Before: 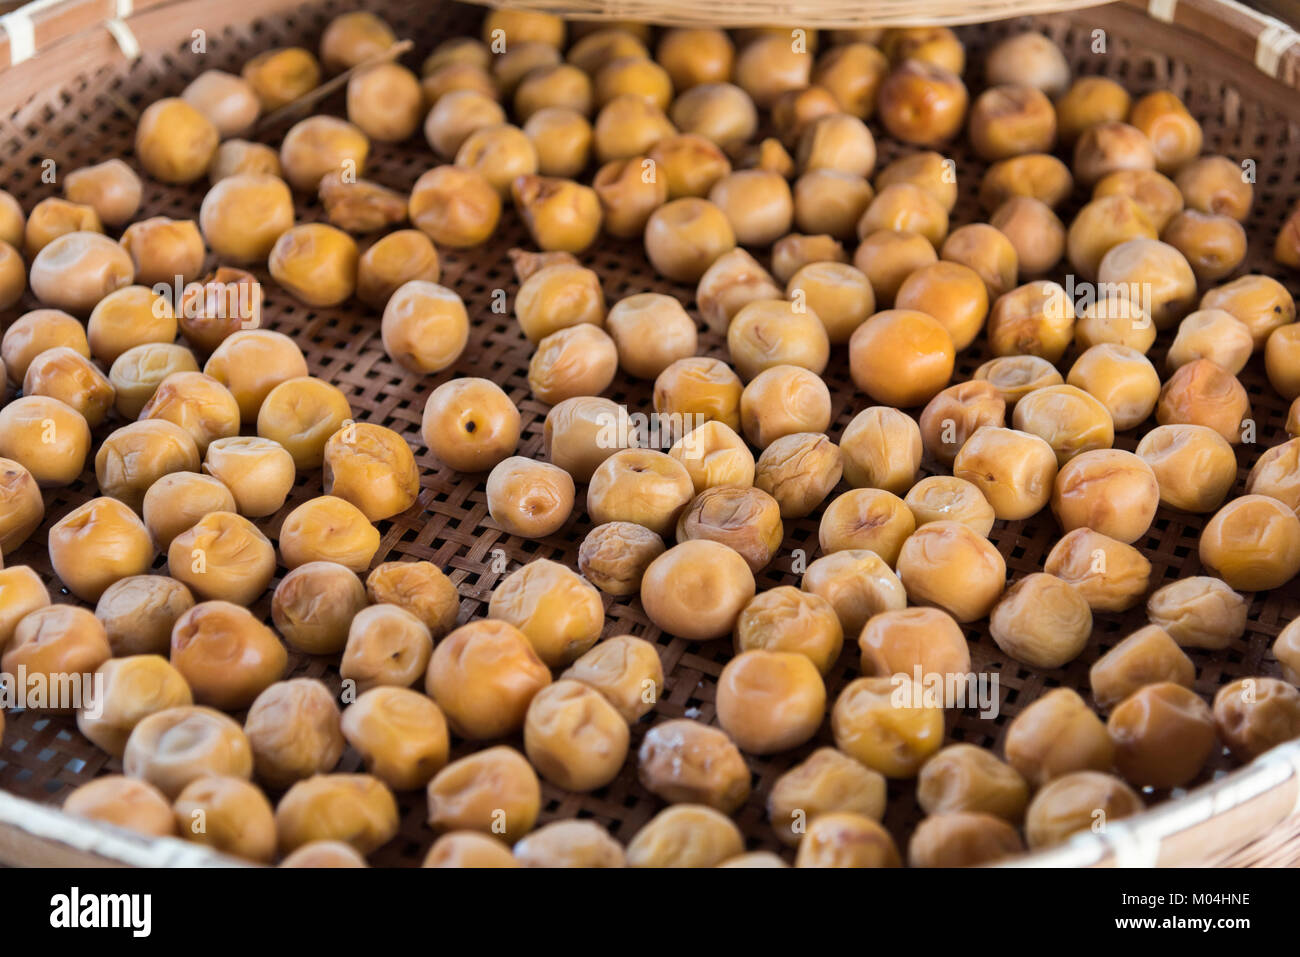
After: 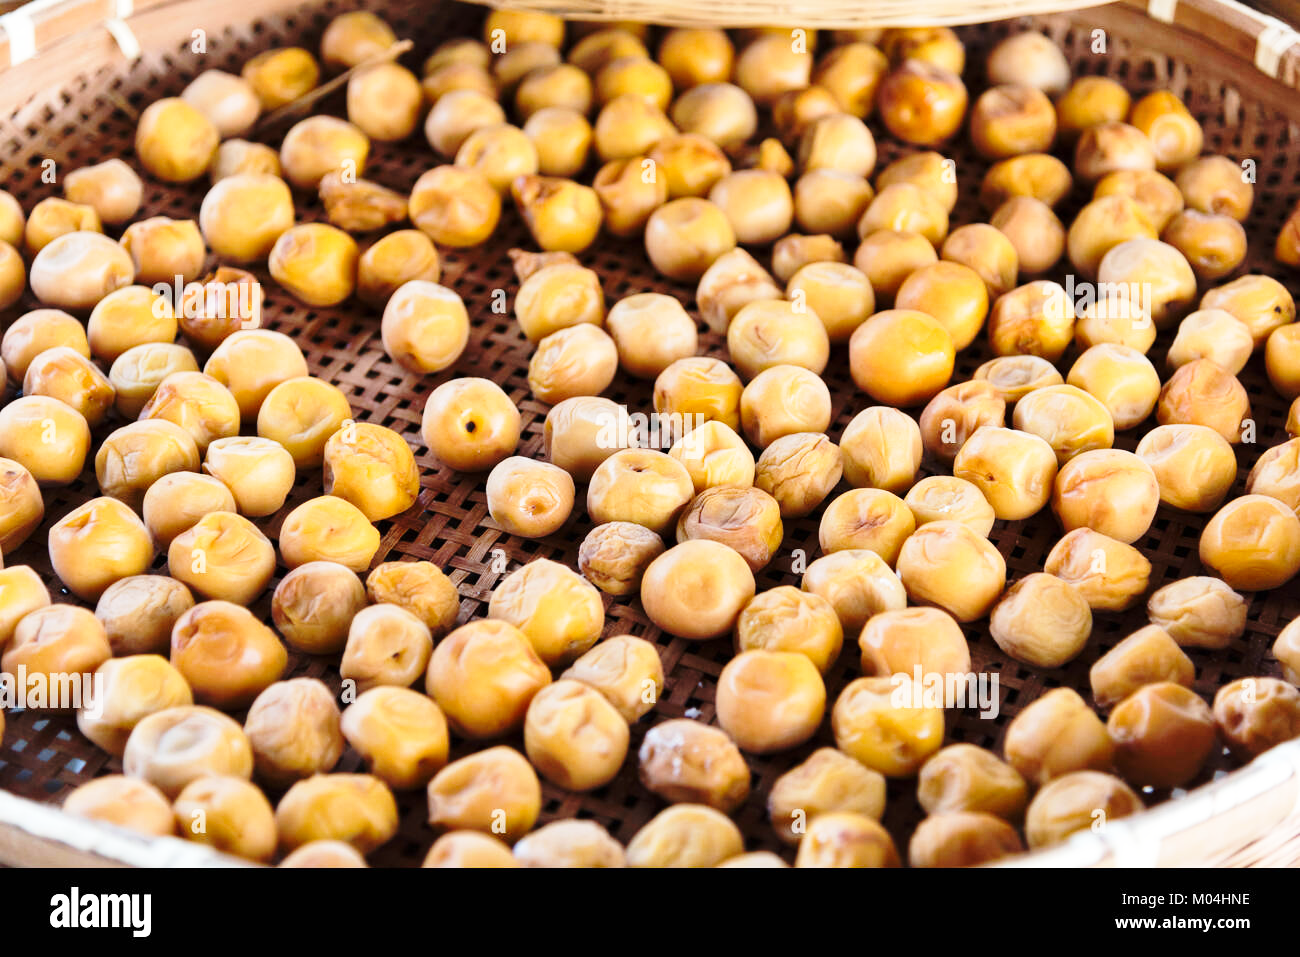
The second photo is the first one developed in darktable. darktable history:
base curve: curves: ch0 [(0, 0) (0.036, 0.037) (0.121, 0.228) (0.46, 0.76) (0.859, 0.983) (1, 1)], preserve colors none
rgb curve: mode RGB, independent channels
